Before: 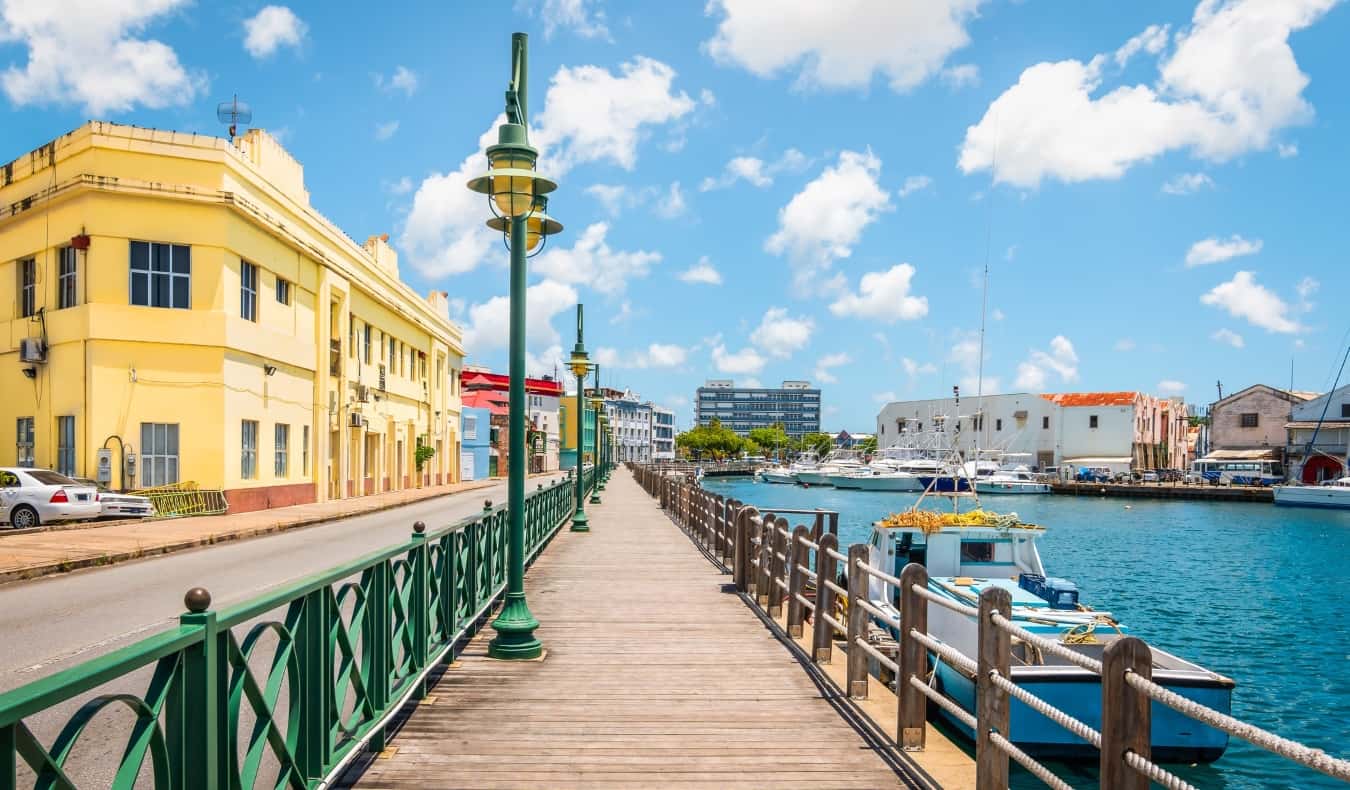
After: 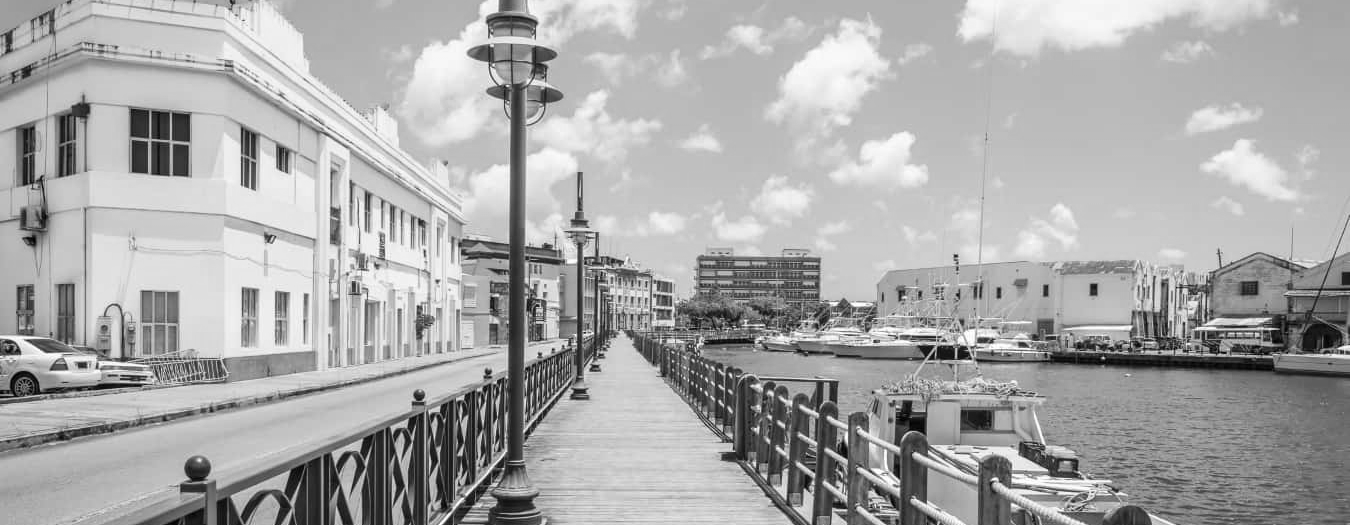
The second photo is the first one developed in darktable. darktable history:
crop: top 16.727%, bottom 16.727%
monochrome: on, module defaults
